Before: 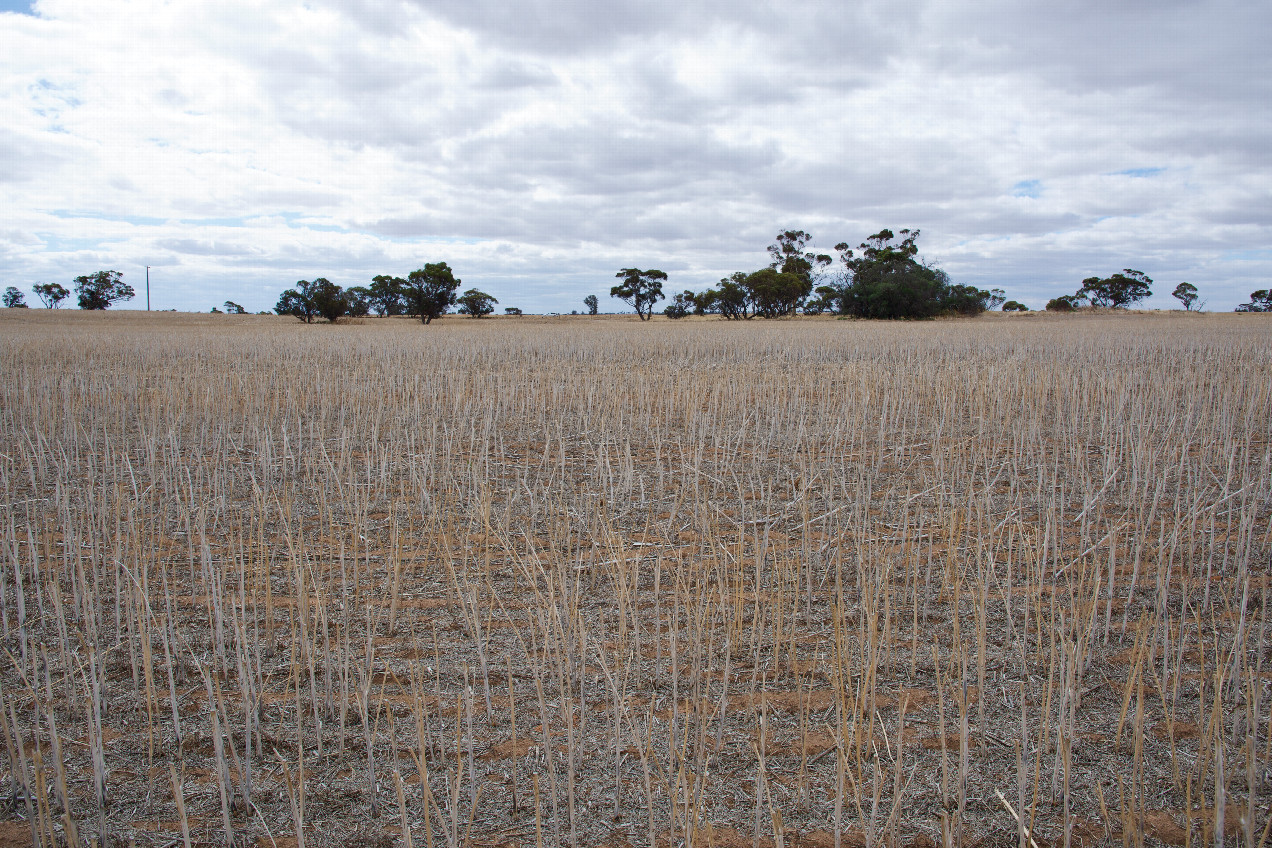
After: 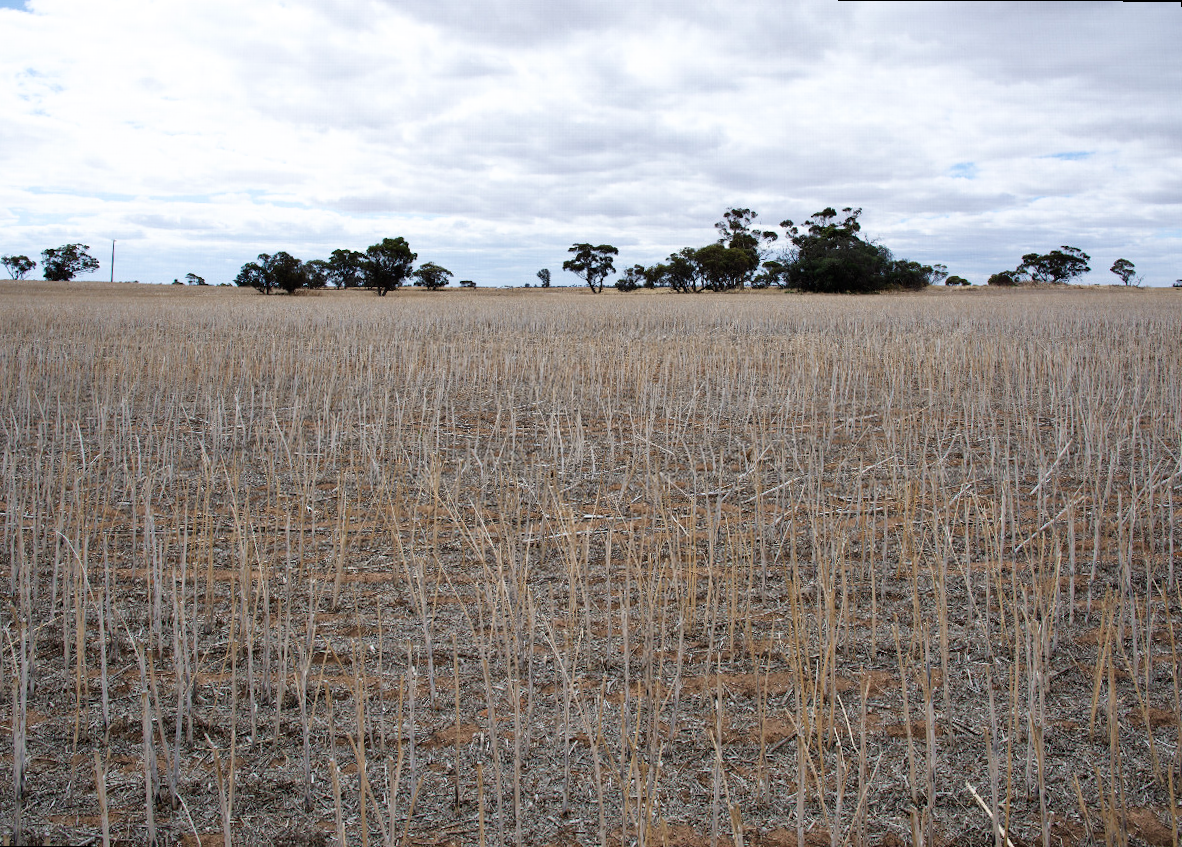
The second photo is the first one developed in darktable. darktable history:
filmic rgb: white relative exposure 2.45 EV, hardness 6.33
rotate and perspective: rotation 0.215°, lens shift (vertical) -0.139, crop left 0.069, crop right 0.939, crop top 0.002, crop bottom 0.996
